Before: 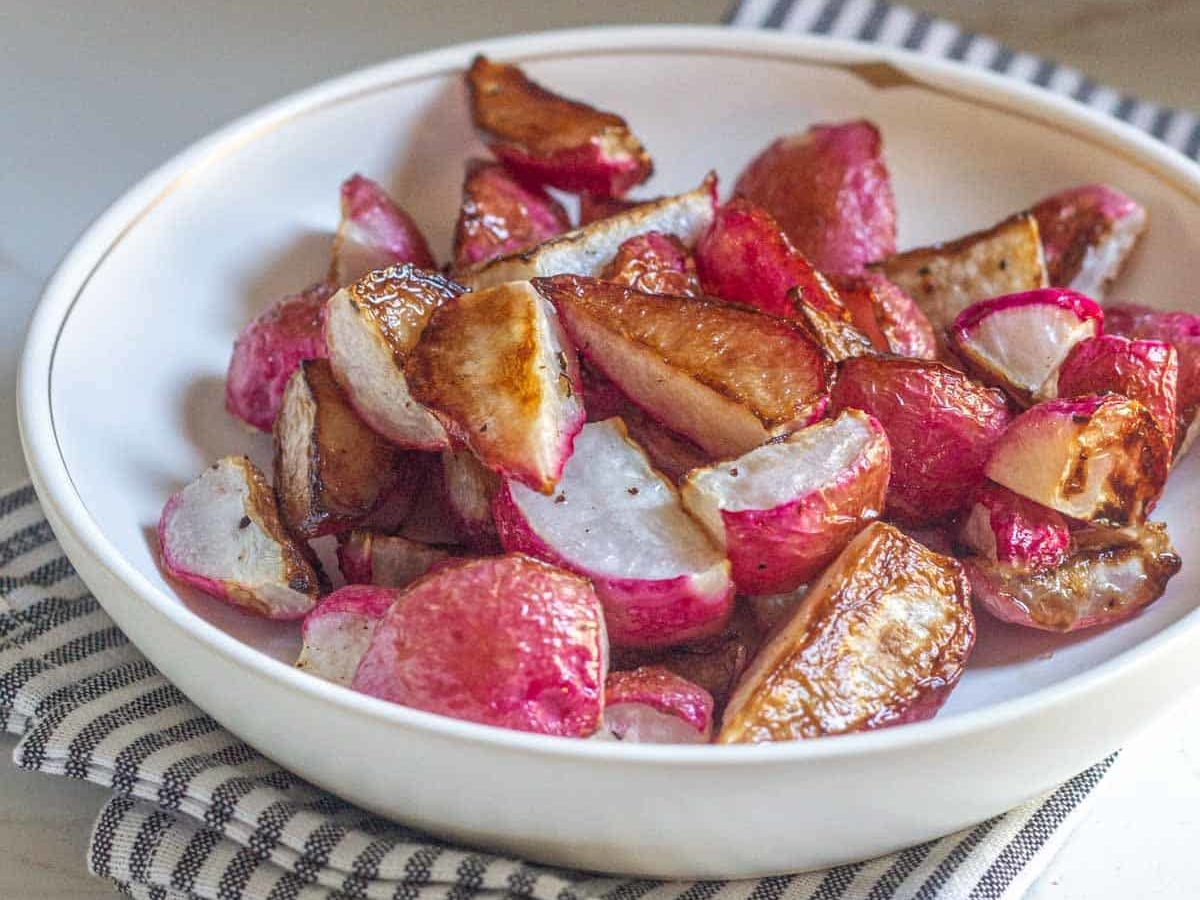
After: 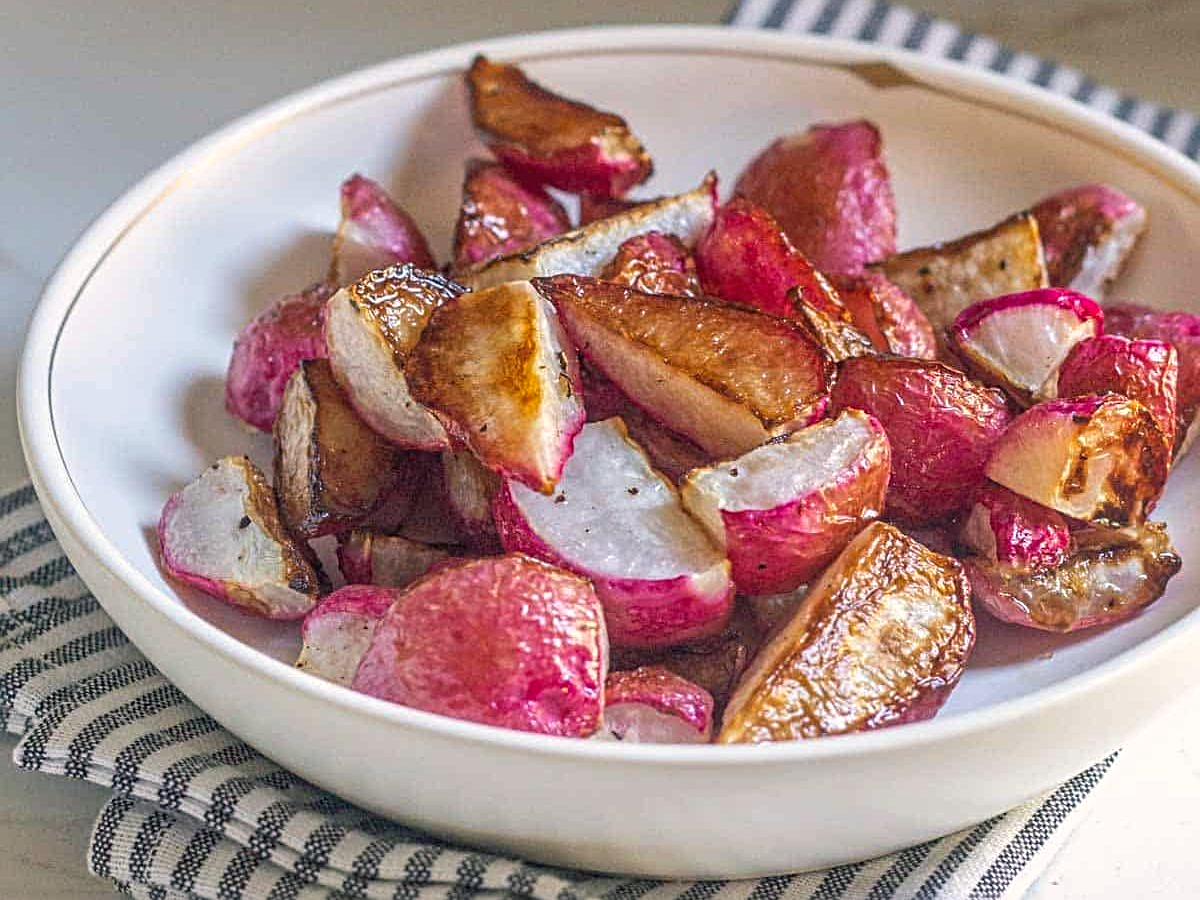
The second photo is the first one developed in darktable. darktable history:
sharpen: radius 2.734
color balance rgb: shadows lift › chroma 2.828%, shadows lift › hue 188.19°, highlights gain › chroma 1.35%, highlights gain › hue 55.41°, linear chroma grading › shadows -8.698%, linear chroma grading › global chroma 9.801%, perceptual saturation grading › global saturation 0.073%
